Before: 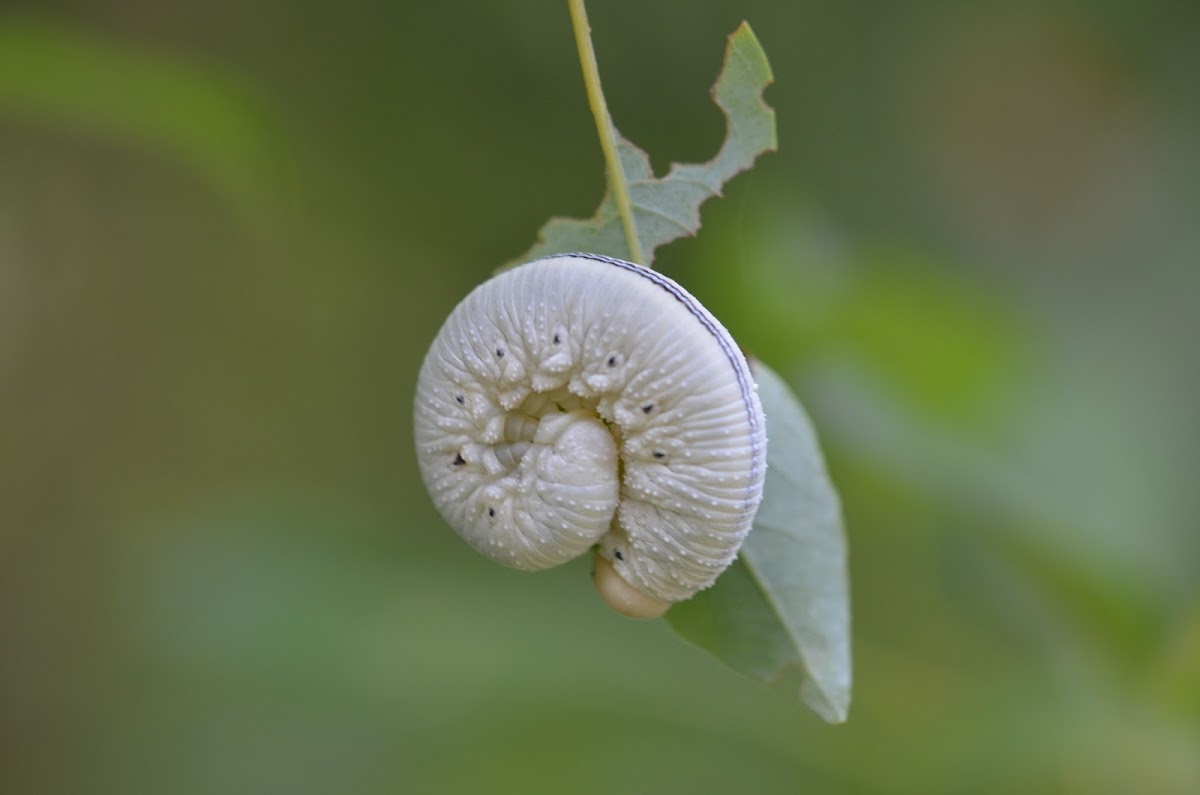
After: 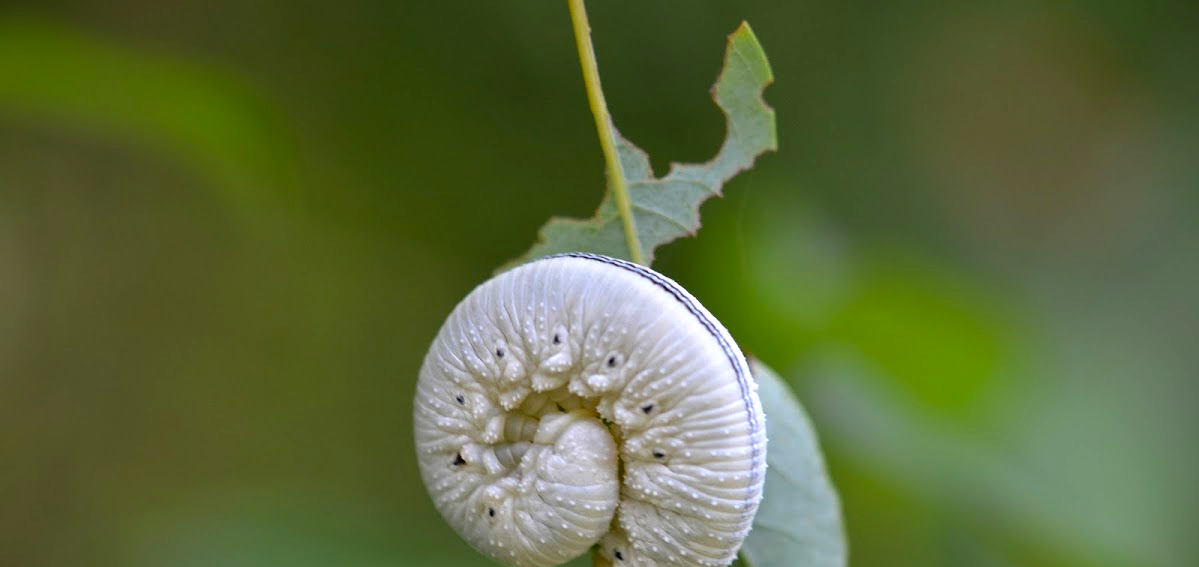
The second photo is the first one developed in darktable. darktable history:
crop: bottom 28.576%
color balance: lift [0.991, 1, 1, 1], gamma [0.996, 1, 1, 1], input saturation 98.52%, contrast 20.34%, output saturation 103.72%
